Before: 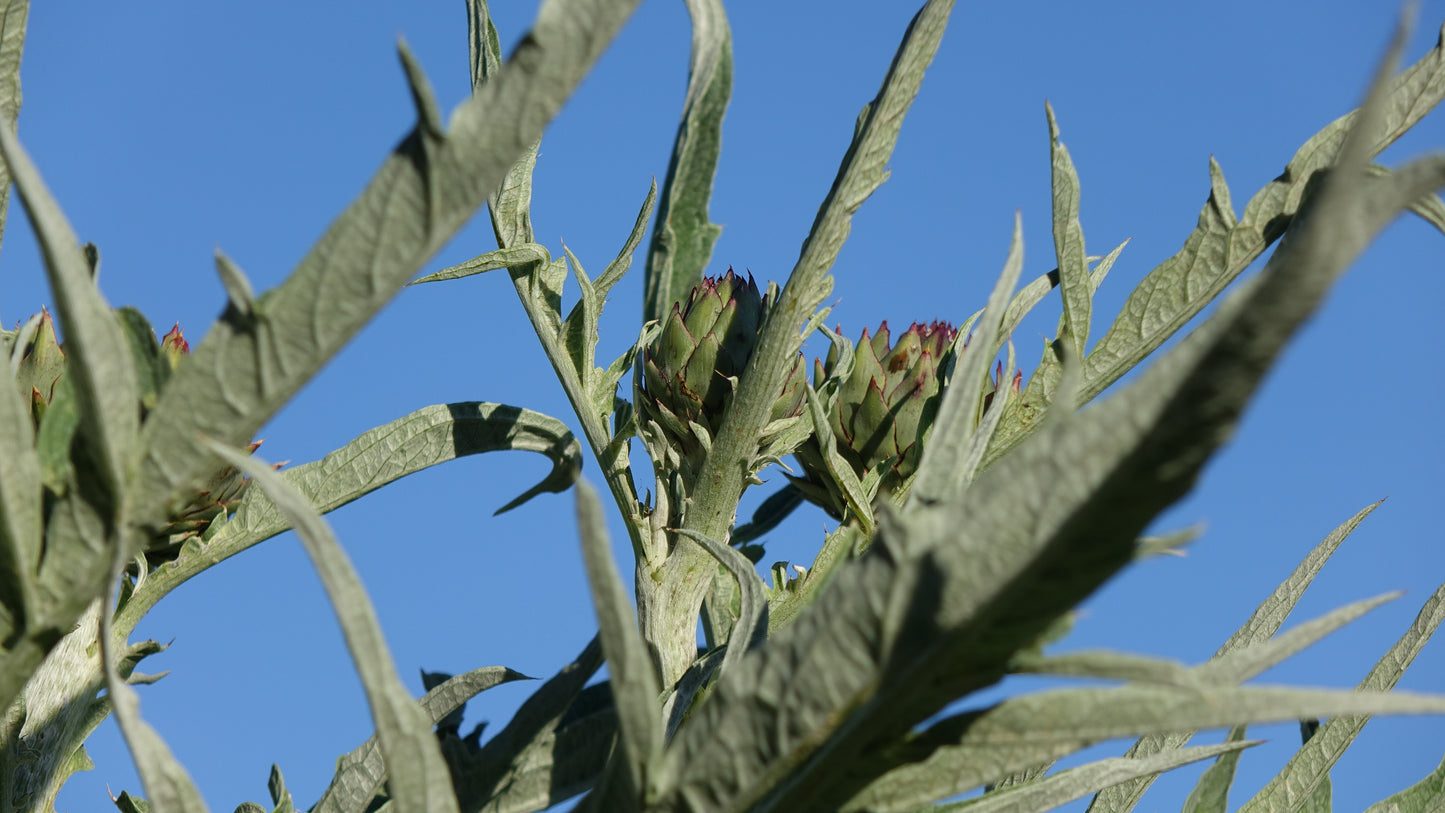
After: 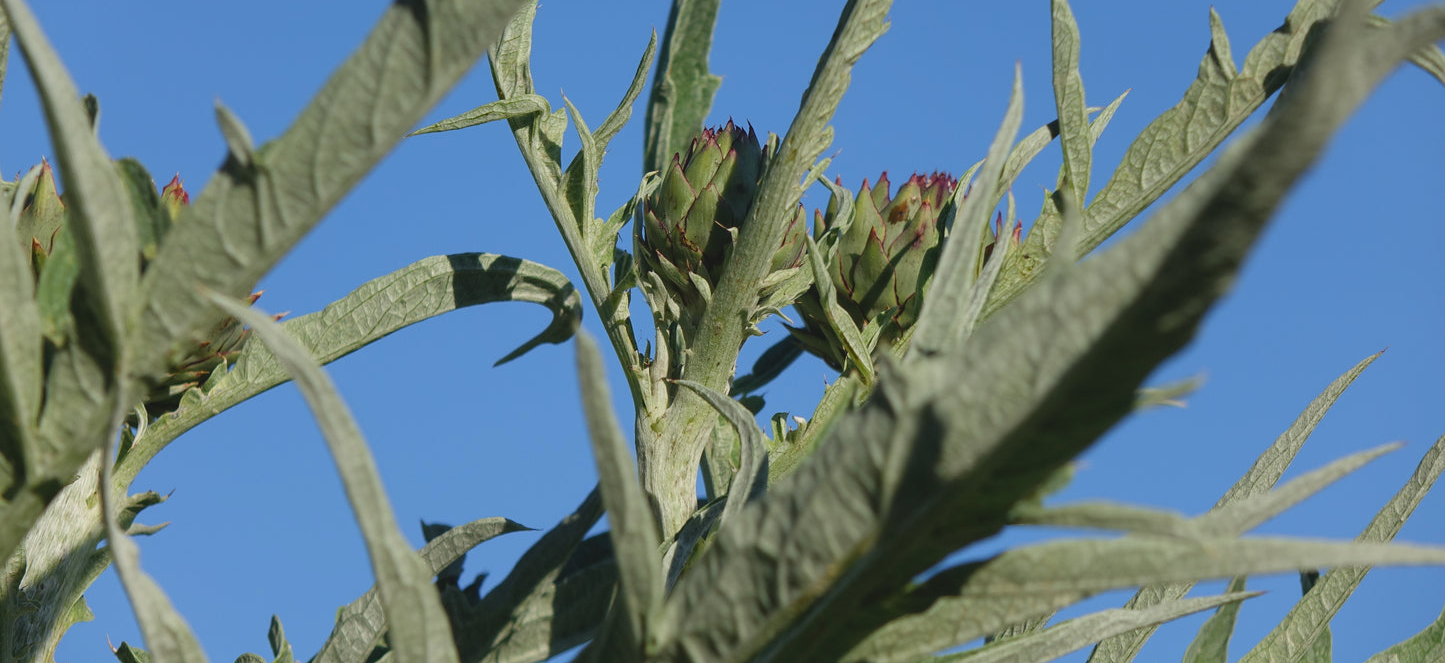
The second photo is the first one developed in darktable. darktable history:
crop and rotate: top 18.357%
contrast brightness saturation: contrast -0.123
